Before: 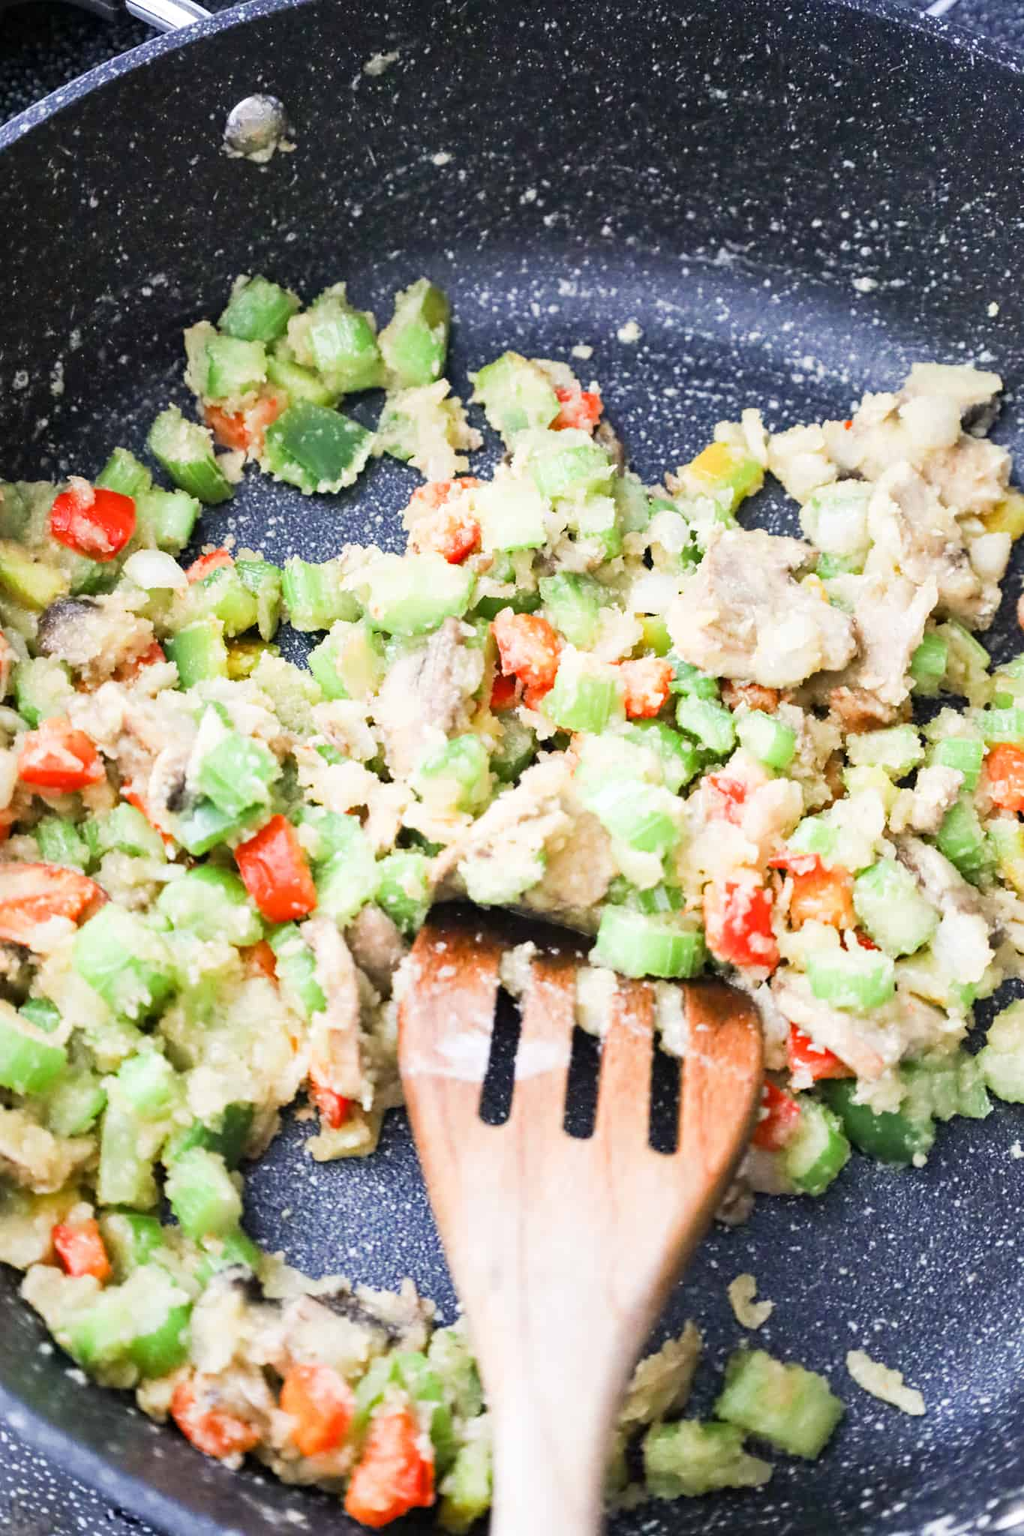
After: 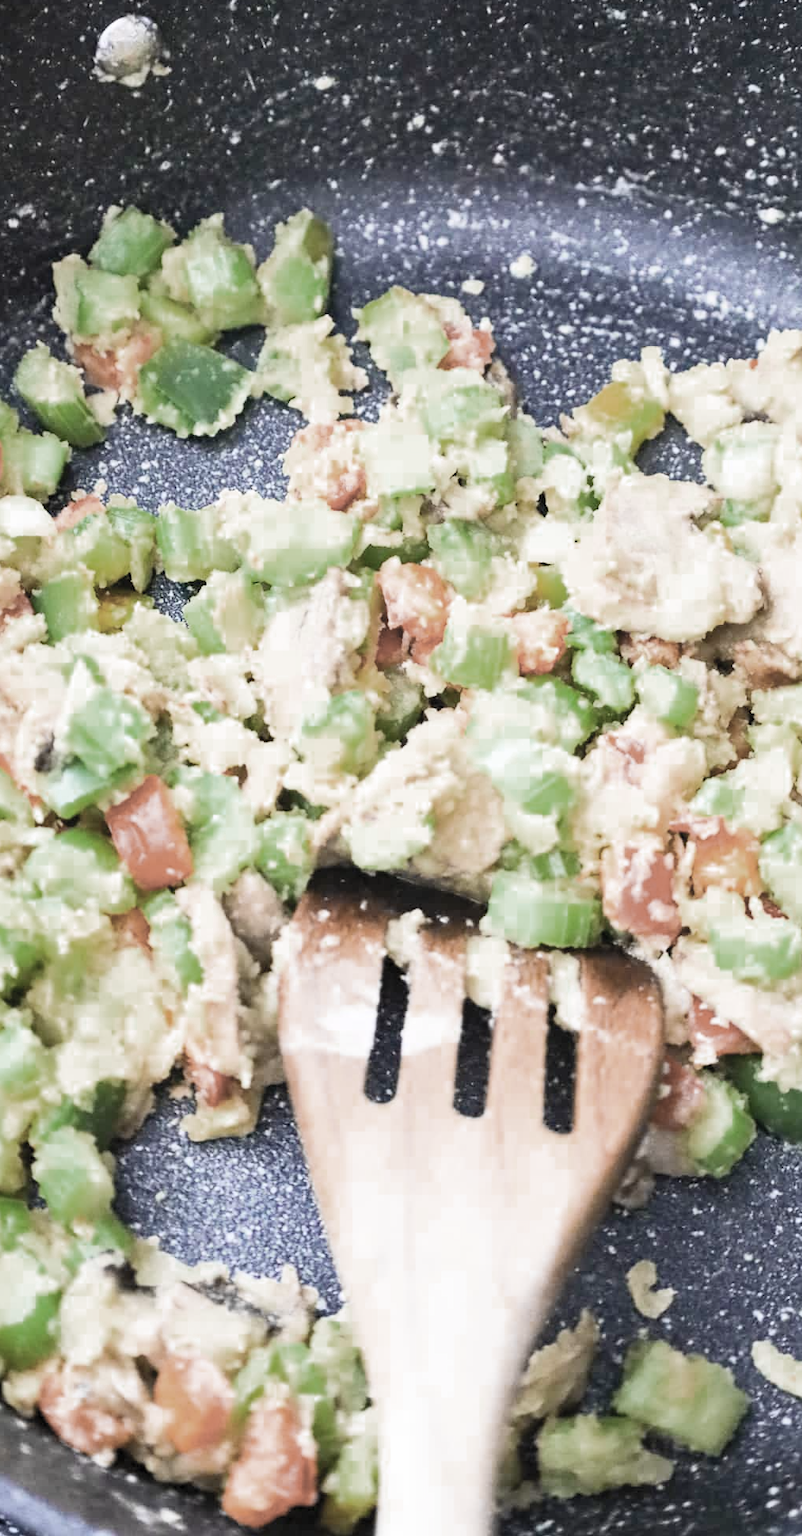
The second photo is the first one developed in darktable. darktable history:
crop and rotate: left 13.134%, top 5.235%, right 12.516%
color zones: curves: ch0 [(0, 0.487) (0.241, 0.395) (0.434, 0.373) (0.658, 0.412) (0.838, 0.487)]; ch1 [(0, 0) (0.053, 0.053) (0.211, 0.202) (0.579, 0.259) (0.781, 0.241)]
contrast brightness saturation: contrast 0.242, brightness 0.262, saturation 0.389
